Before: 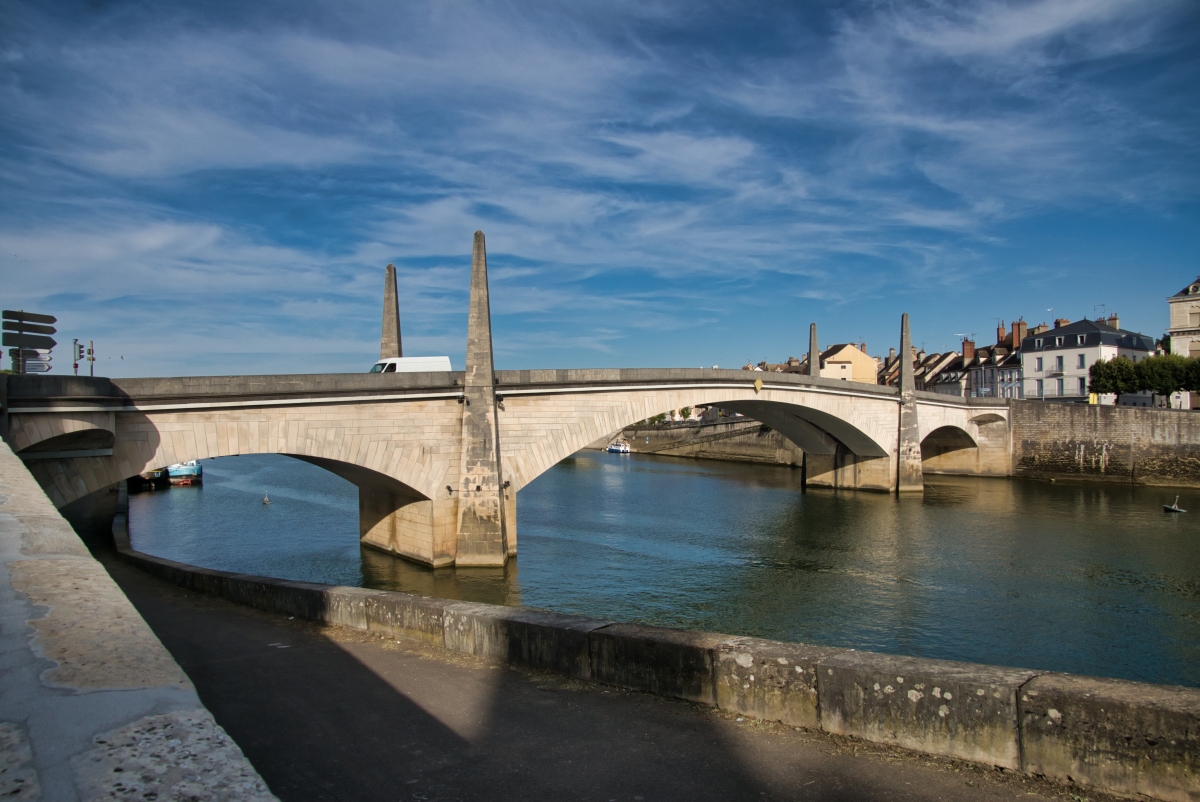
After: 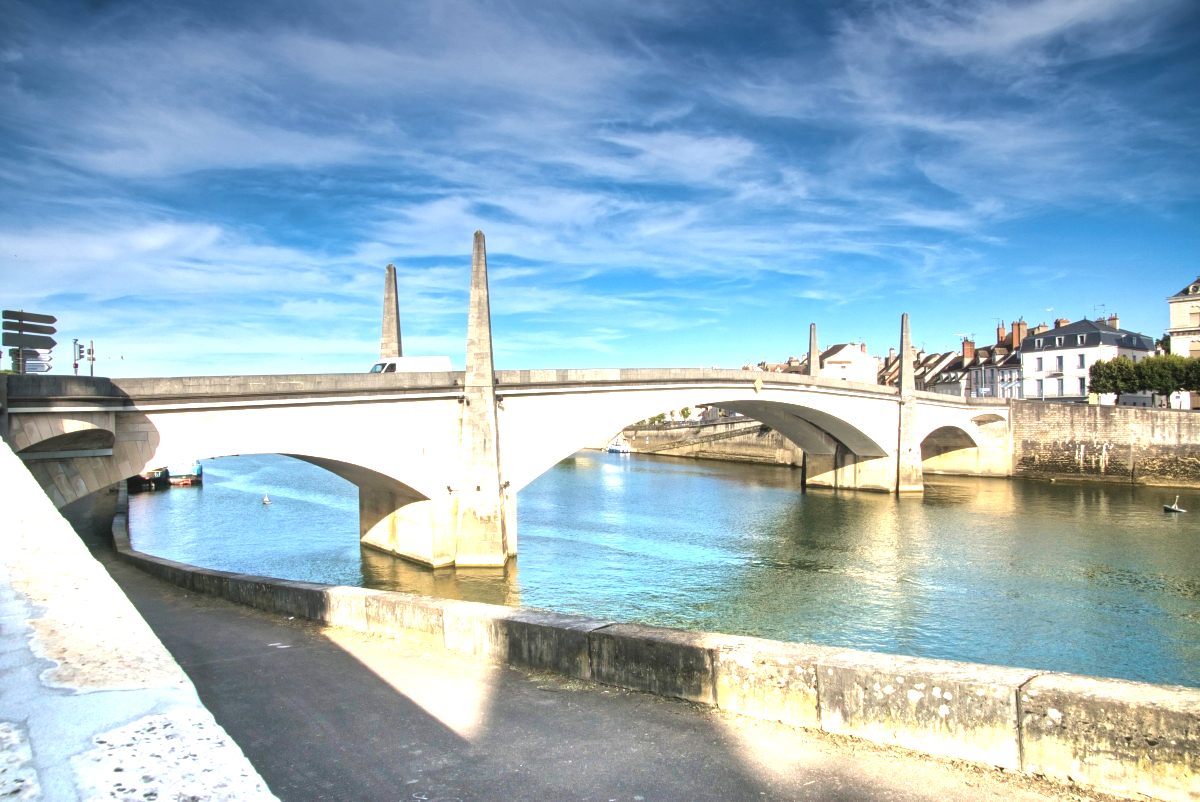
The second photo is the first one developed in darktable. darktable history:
exposure: black level correction 0, exposure 0.5 EV, compensate exposure bias true, compensate highlight preservation false
local contrast: on, module defaults
contrast equalizer: octaves 7, y [[0.6 ×6], [0.55 ×6], [0 ×6], [0 ×6], [0 ×6]], mix -0.3
graduated density: density -3.9 EV
